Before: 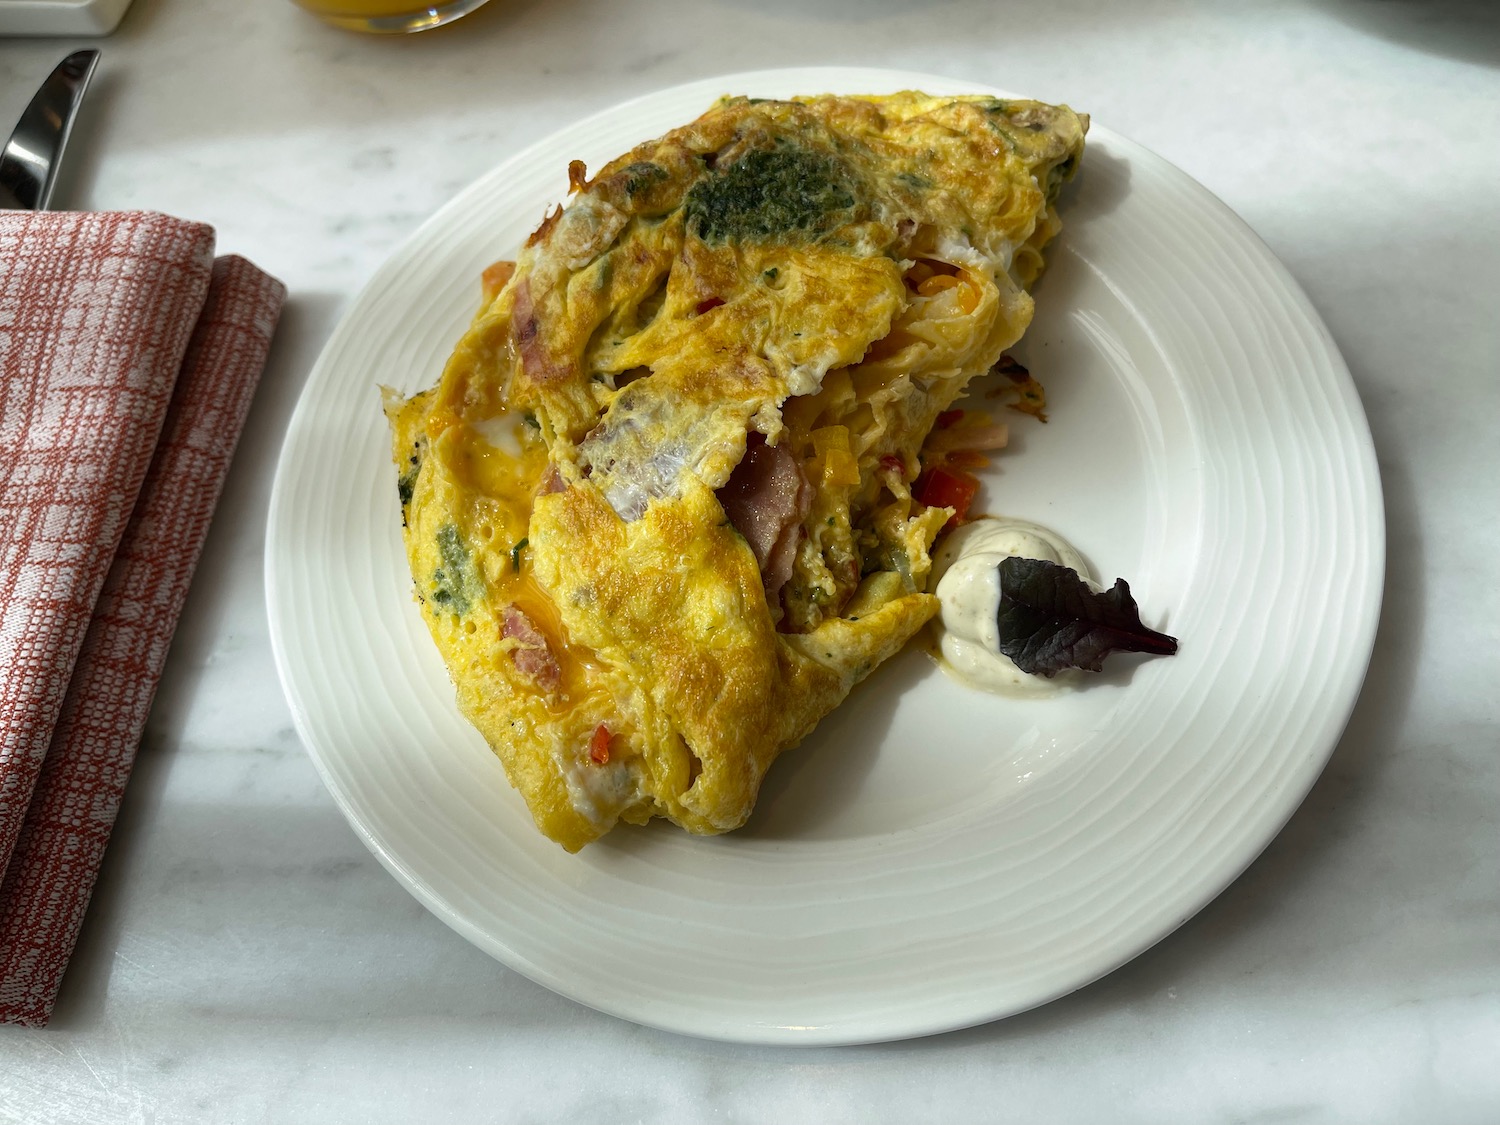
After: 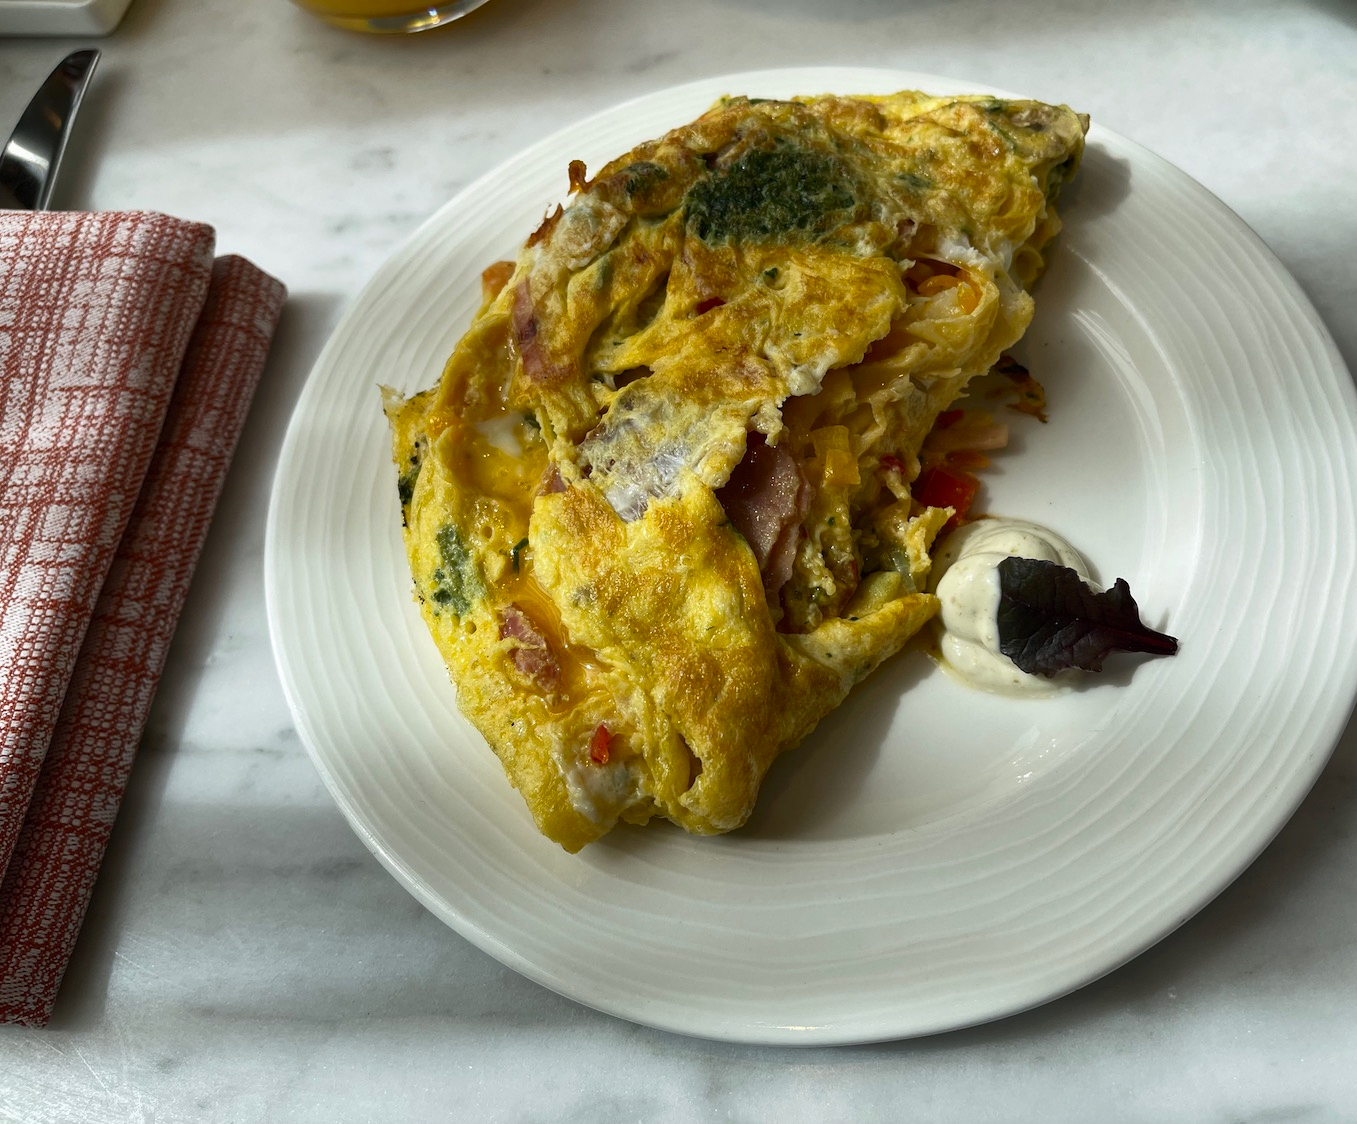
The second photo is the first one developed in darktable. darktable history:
tone curve: curves: ch0 [(0, 0) (0.003, 0.002) (0.011, 0.009) (0.025, 0.022) (0.044, 0.041) (0.069, 0.059) (0.1, 0.082) (0.136, 0.106) (0.177, 0.138) (0.224, 0.179) (0.277, 0.226) (0.335, 0.28) (0.399, 0.342) (0.468, 0.413) (0.543, 0.493) (0.623, 0.591) (0.709, 0.699) (0.801, 0.804) (0.898, 0.899) (1, 1)], color space Lab, independent channels, preserve colors none
shadows and highlights: low approximation 0.01, soften with gaussian
crop: right 9.477%, bottom 0.021%
